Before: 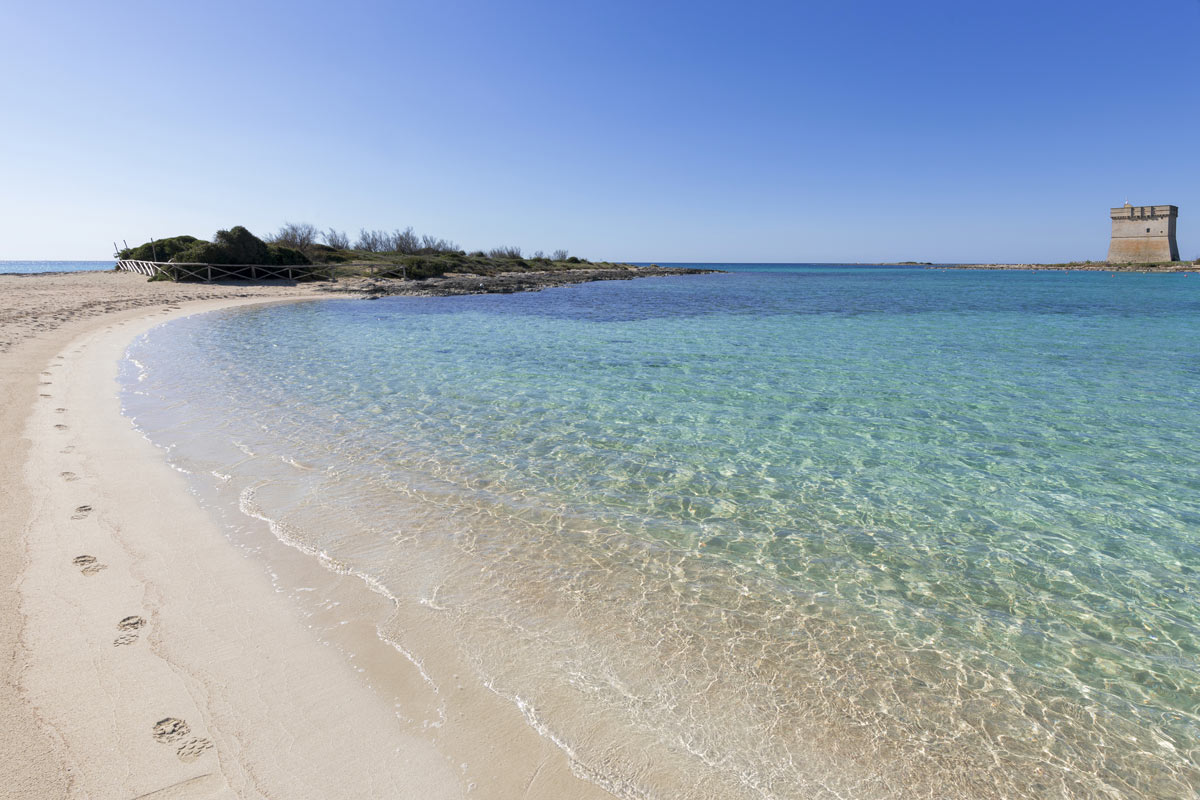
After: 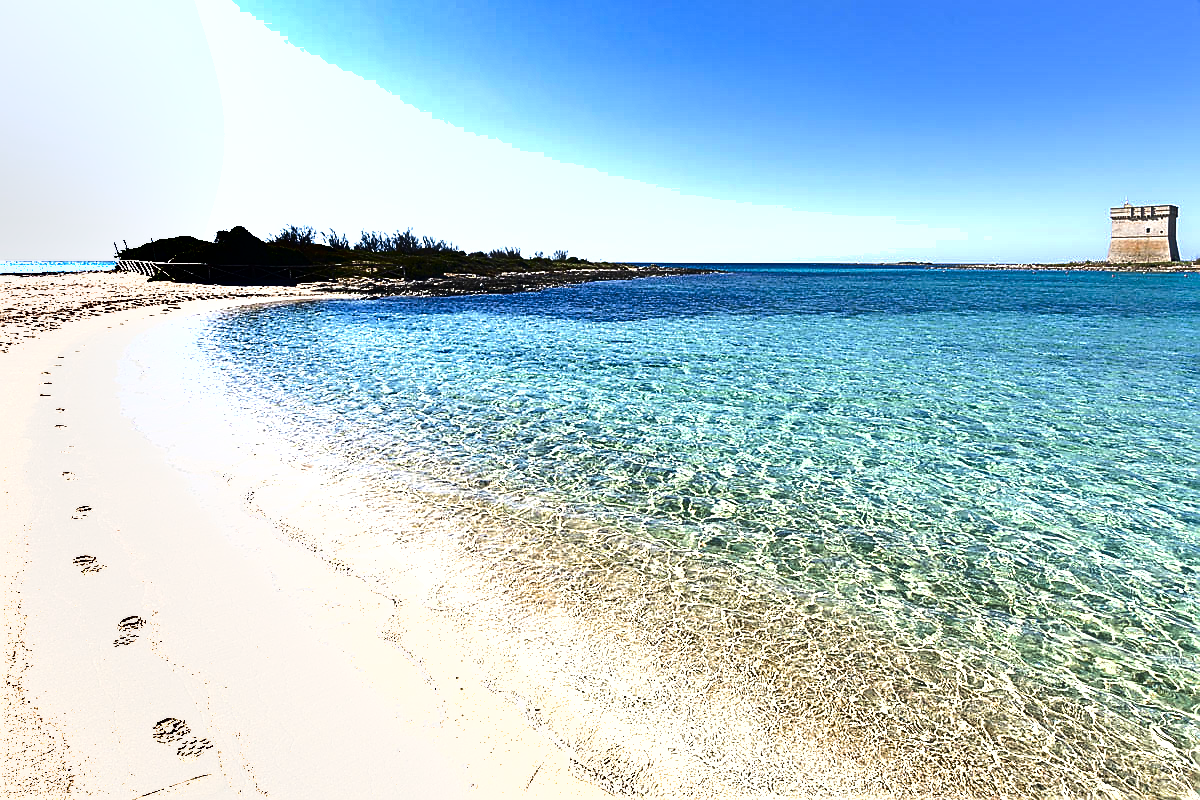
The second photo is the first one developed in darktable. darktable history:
contrast equalizer: y [[0.5, 0.486, 0.447, 0.446, 0.489, 0.5], [0.5 ×6], [0.5 ×6], [0 ×6], [0 ×6]]
sharpen: radius 1.379, amount 1.24, threshold 0.748
exposure: black level correction -0.002, exposure 1.115 EV, compensate highlight preservation false
shadows and highlights: radius 174.02, shadows 27.5, white point adjustment 3.28, highlights -68.65, soften with gaussian
